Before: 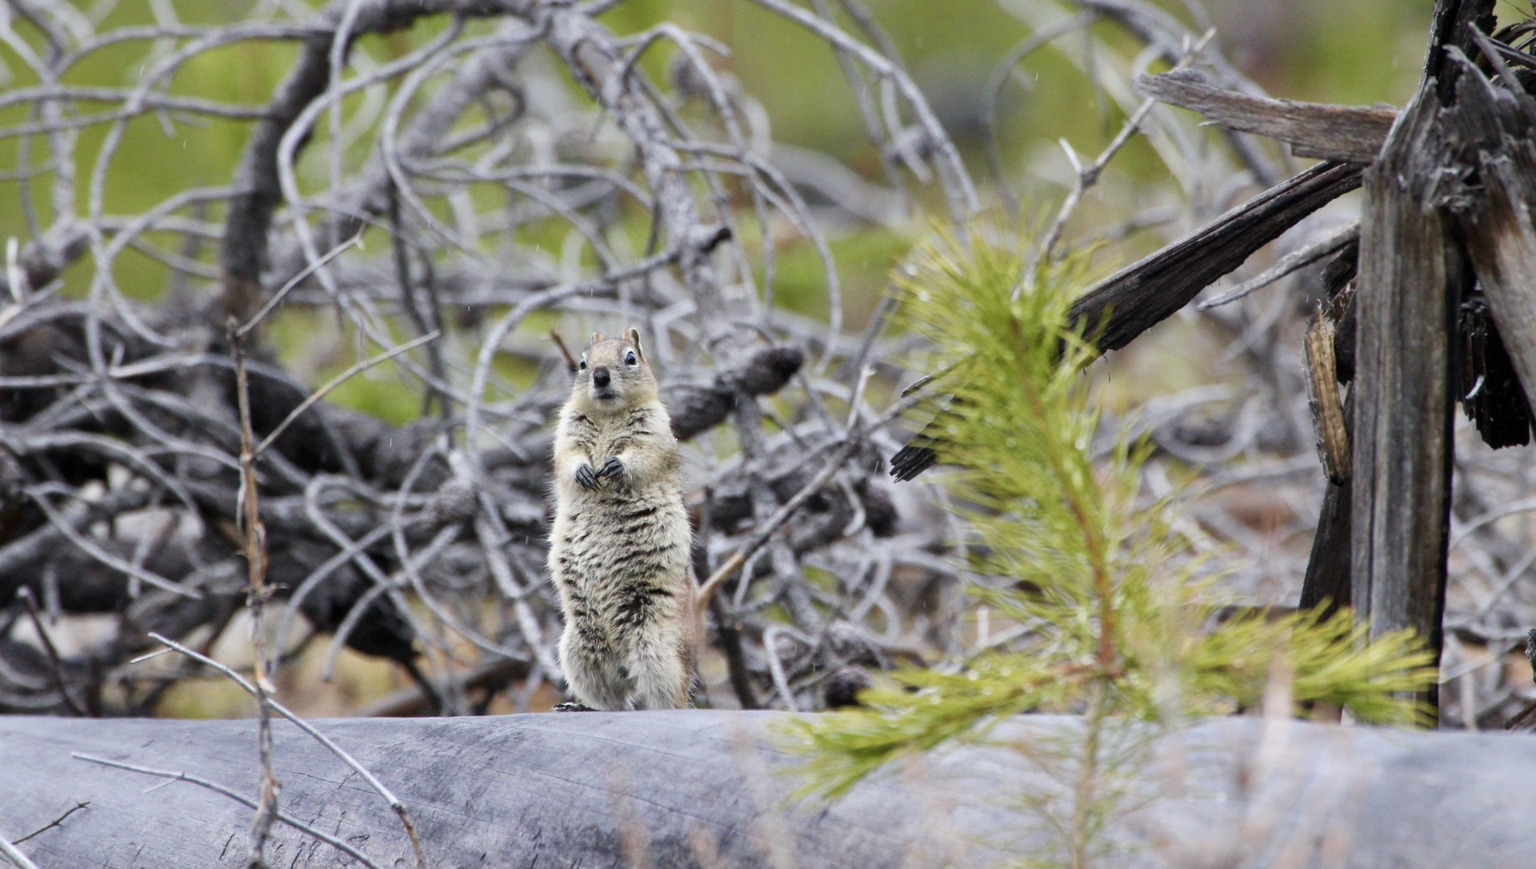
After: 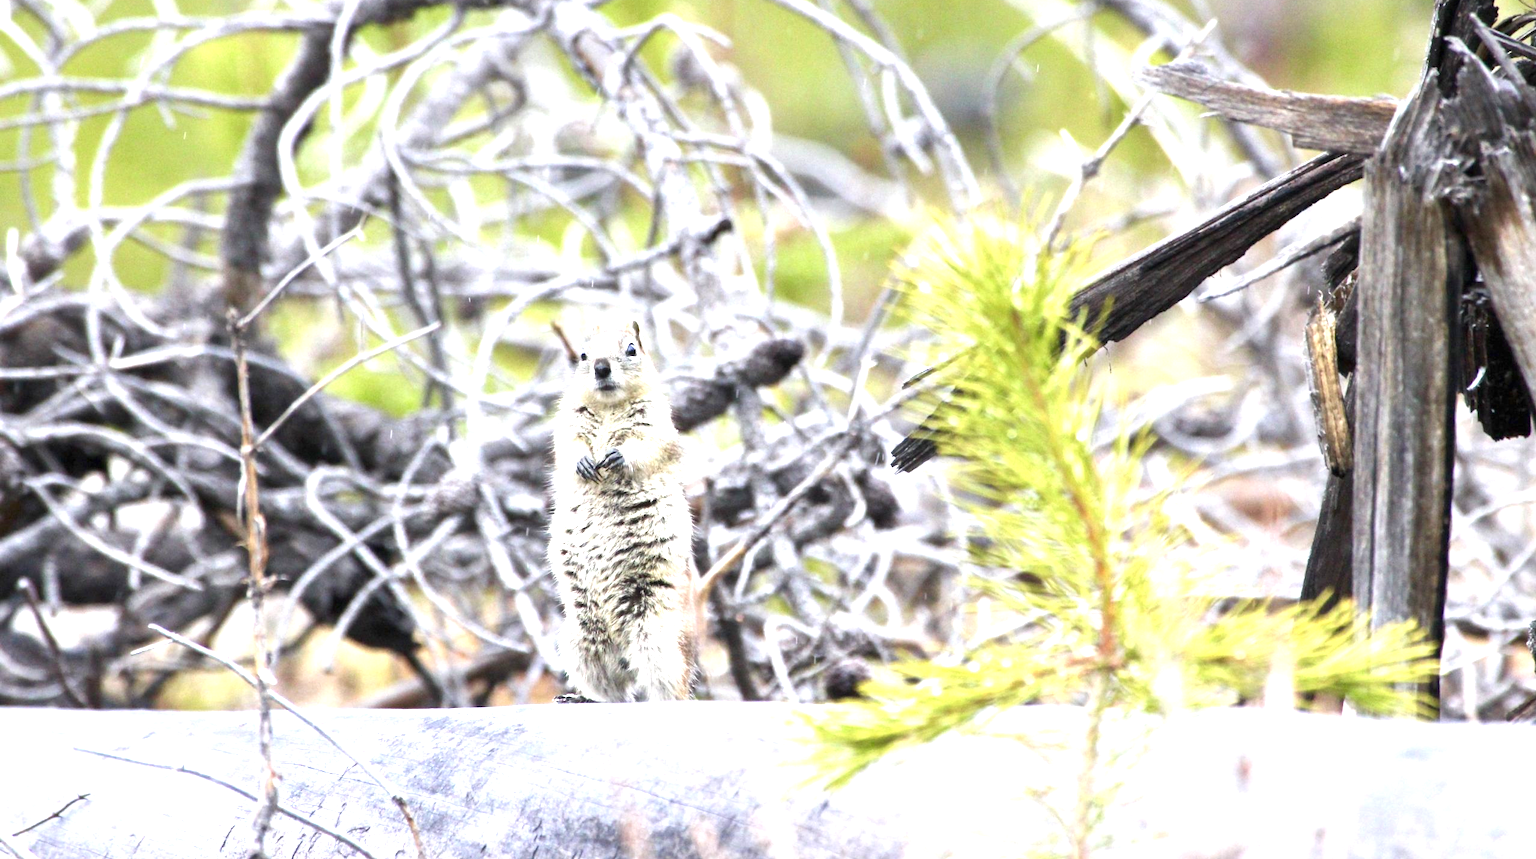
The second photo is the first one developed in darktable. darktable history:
exposure: black level correction 0, exposure 1.502 EV, compensate highlight preservation false
crop: top 1.094%, right 0.045%
